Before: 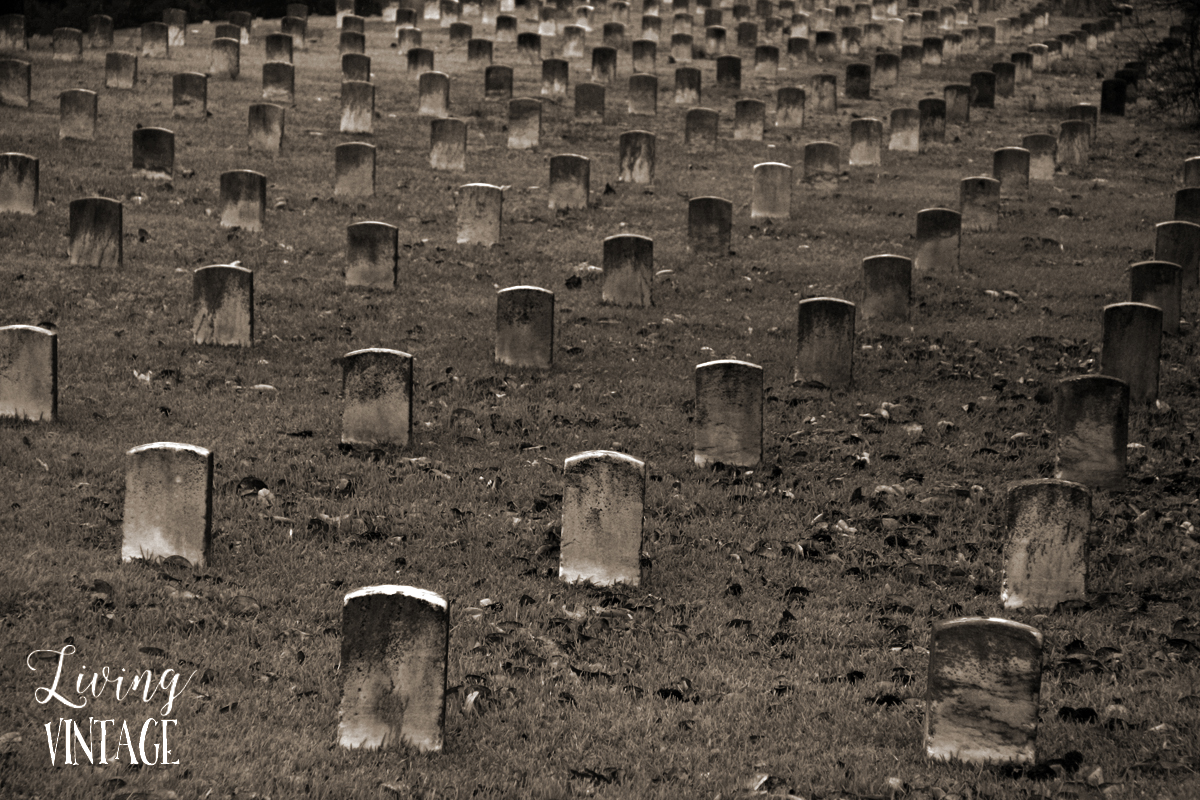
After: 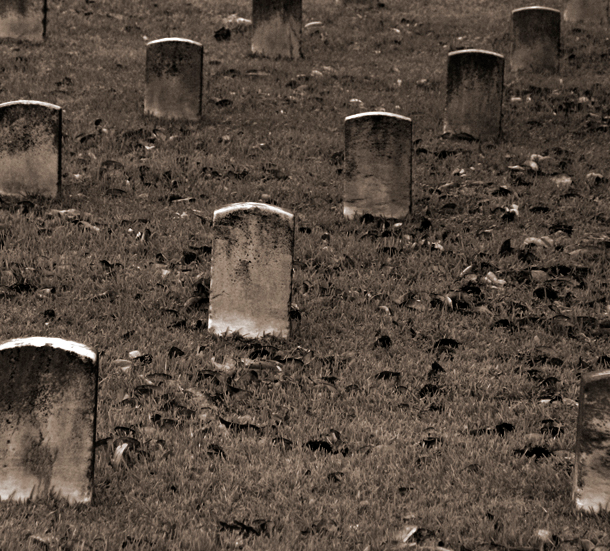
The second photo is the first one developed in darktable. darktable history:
crop and rotate: left 29.3%, top 31.114%, right 19.853%
